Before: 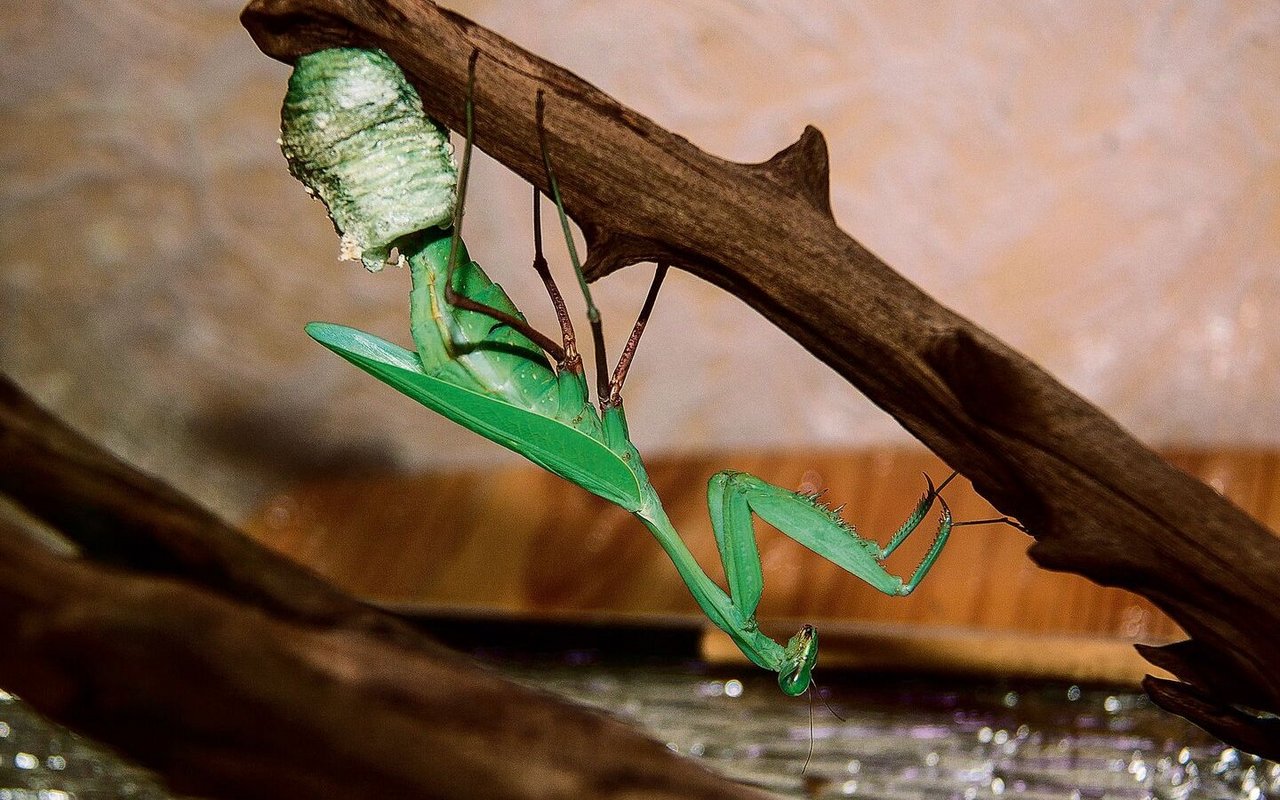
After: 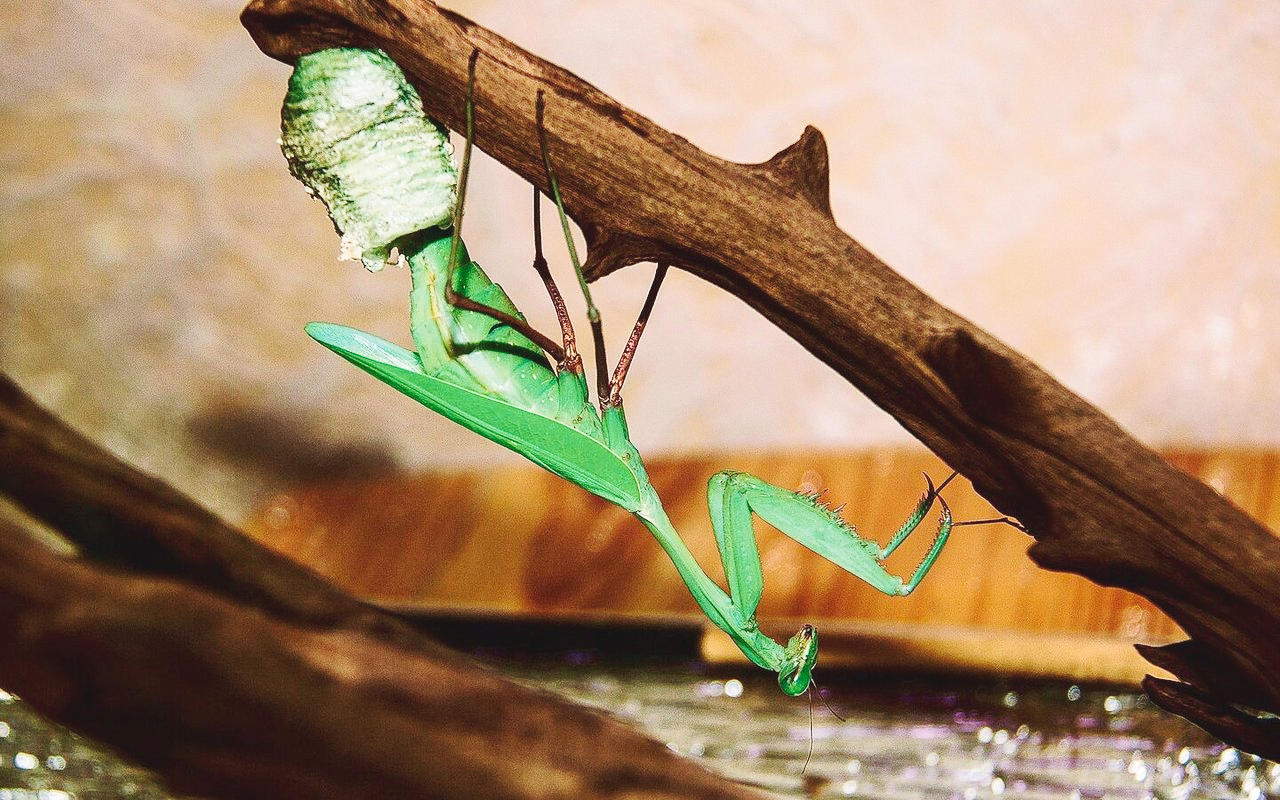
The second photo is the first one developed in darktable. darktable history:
base curve: curves: ch0 [(0, 0.007) (0.028, 0.063) (0.121, 0.311) (0.46, 0.743) (0.859, 0.957) (1, 1)], preserve colors none
velvia: on, module defaults
